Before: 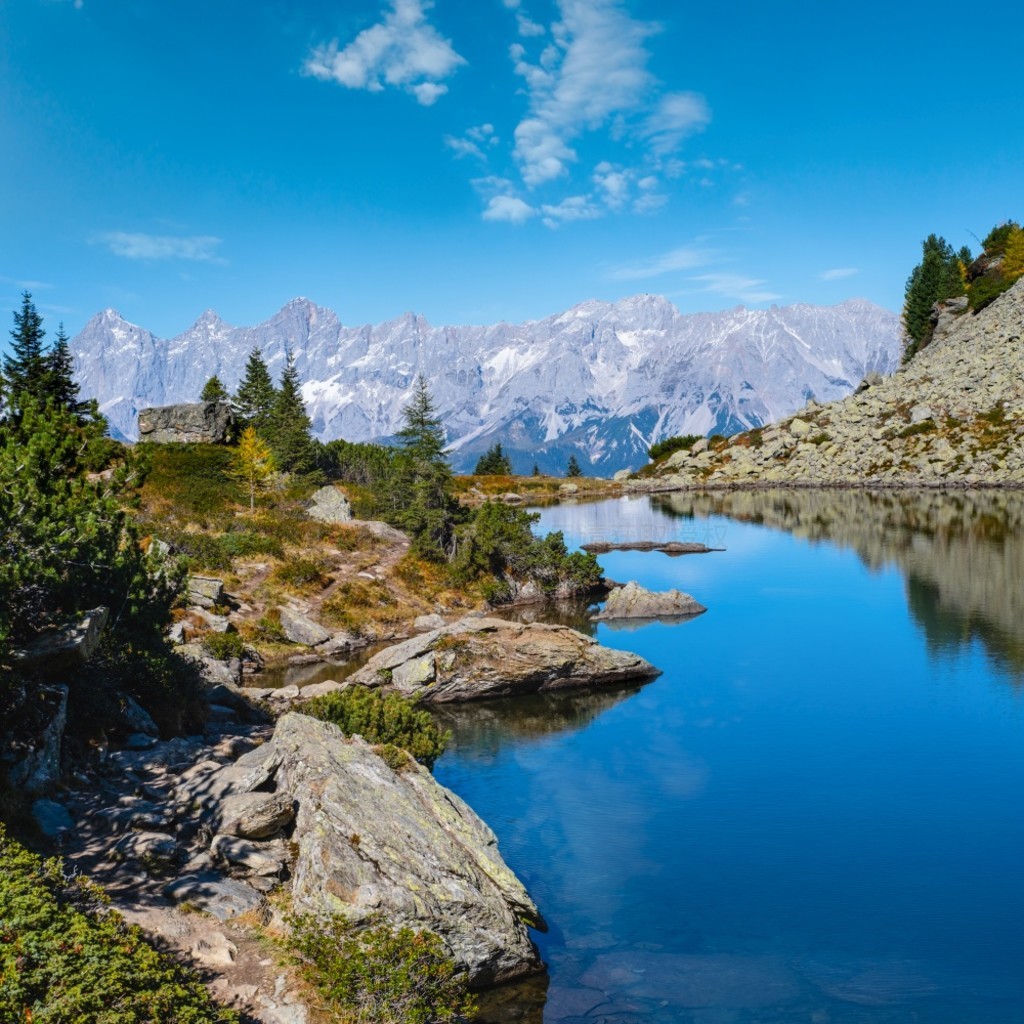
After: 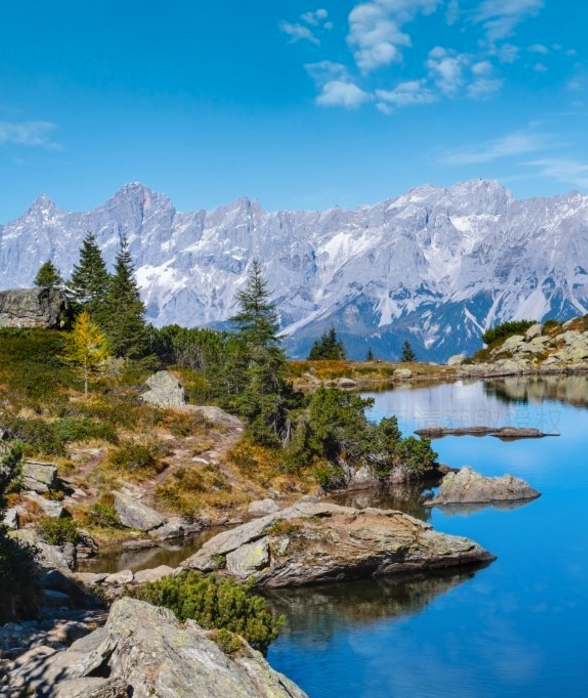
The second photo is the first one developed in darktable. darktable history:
crop: left 16.248%, top 11.308%, right 26.201%, bottom 20.468%
shadows and highlights: soften with gaussian
